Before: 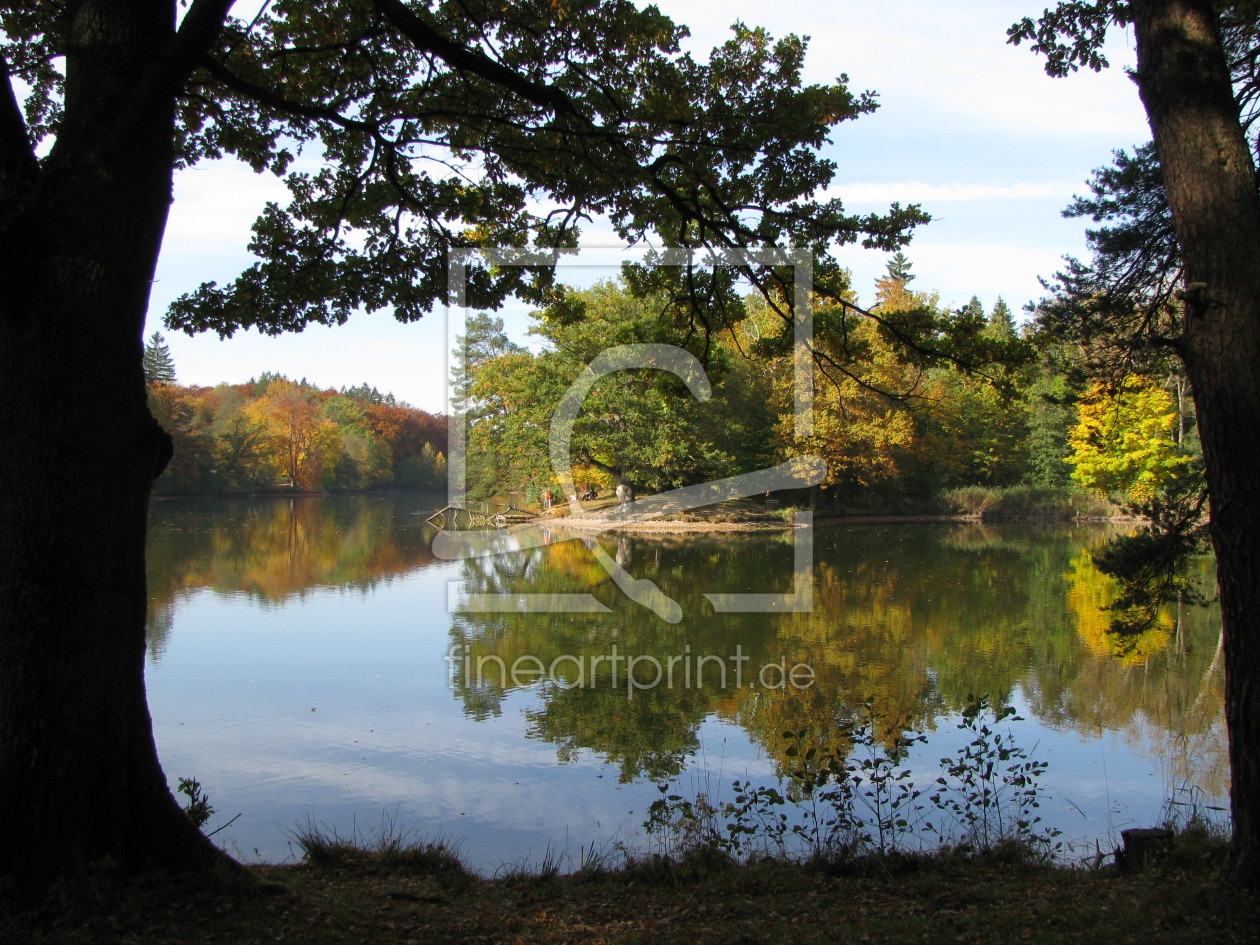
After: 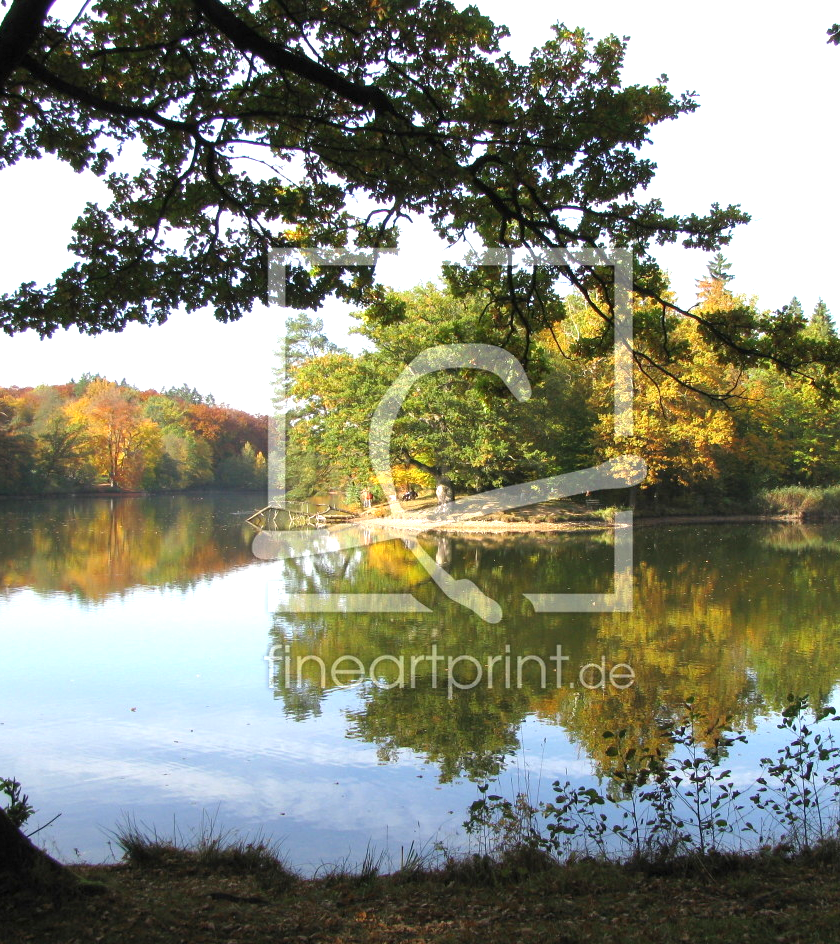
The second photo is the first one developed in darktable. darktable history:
crop and rotate: left 14.356%, right 18.966%
exposure: black level correction 0, exposure 0.889 EV, compensate highlight preservation false
